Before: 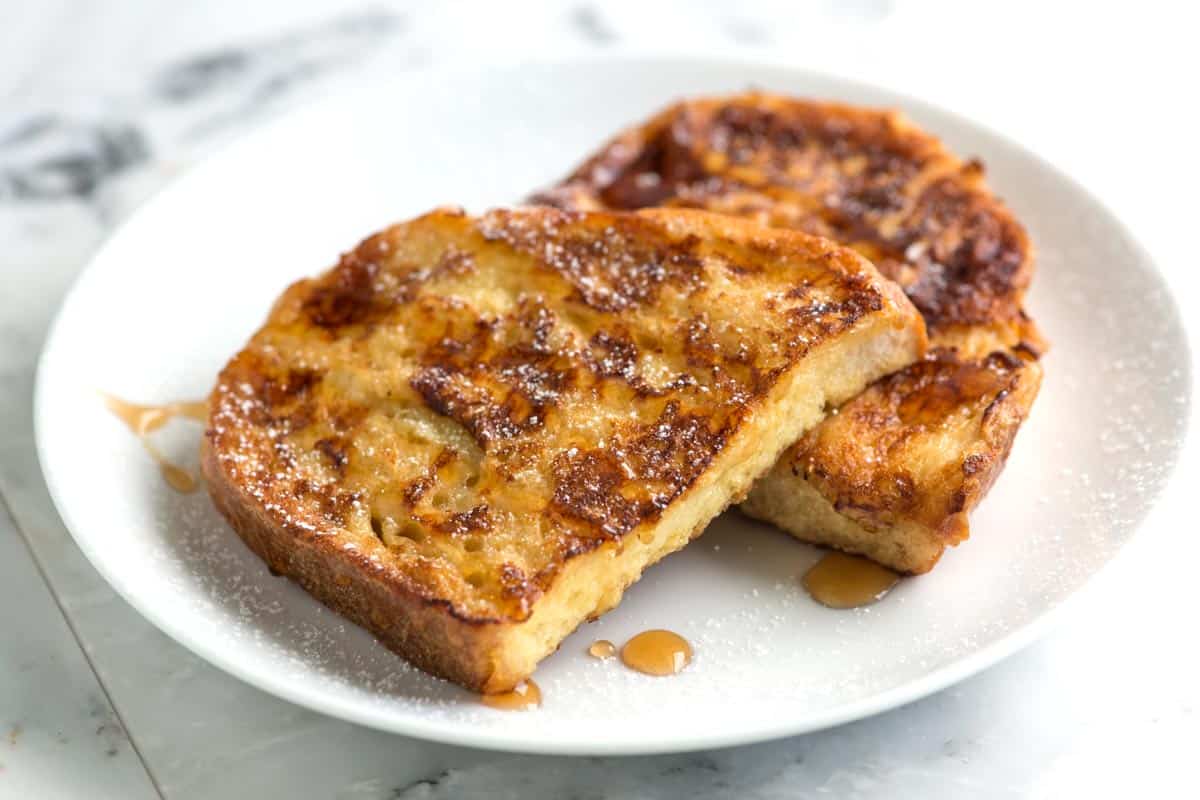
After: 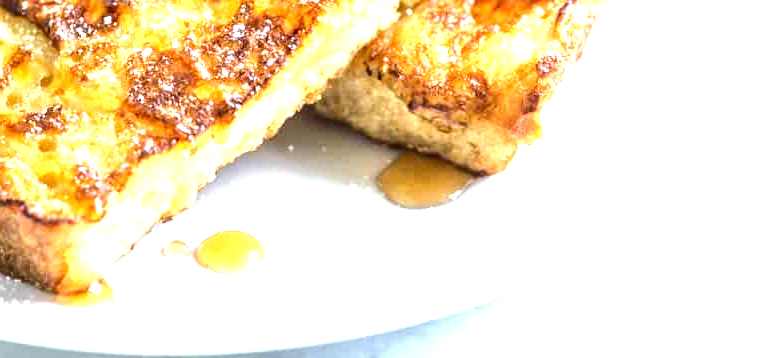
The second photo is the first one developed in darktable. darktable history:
exposure: black level correction 0.001, exposure 1.116 EV, compensate highlight preservation false
white balance: red 0.924, blue 1.095
tone equalizer: -8 EV 0.001 EV, -7 EV -0.002 EV, -6 EV 0.002 EV, -5 EV -0.03 EV, -4 EV -0.116 EV, -3 EV -0.169 EV, -2 EV 0.24 EV, -1 EV 0.702 EV, +0 EV 0.493 EV
local contrast: on, module defaults
crop and rotate: left 35.509%, top 50.238%, bottom 4.934%
